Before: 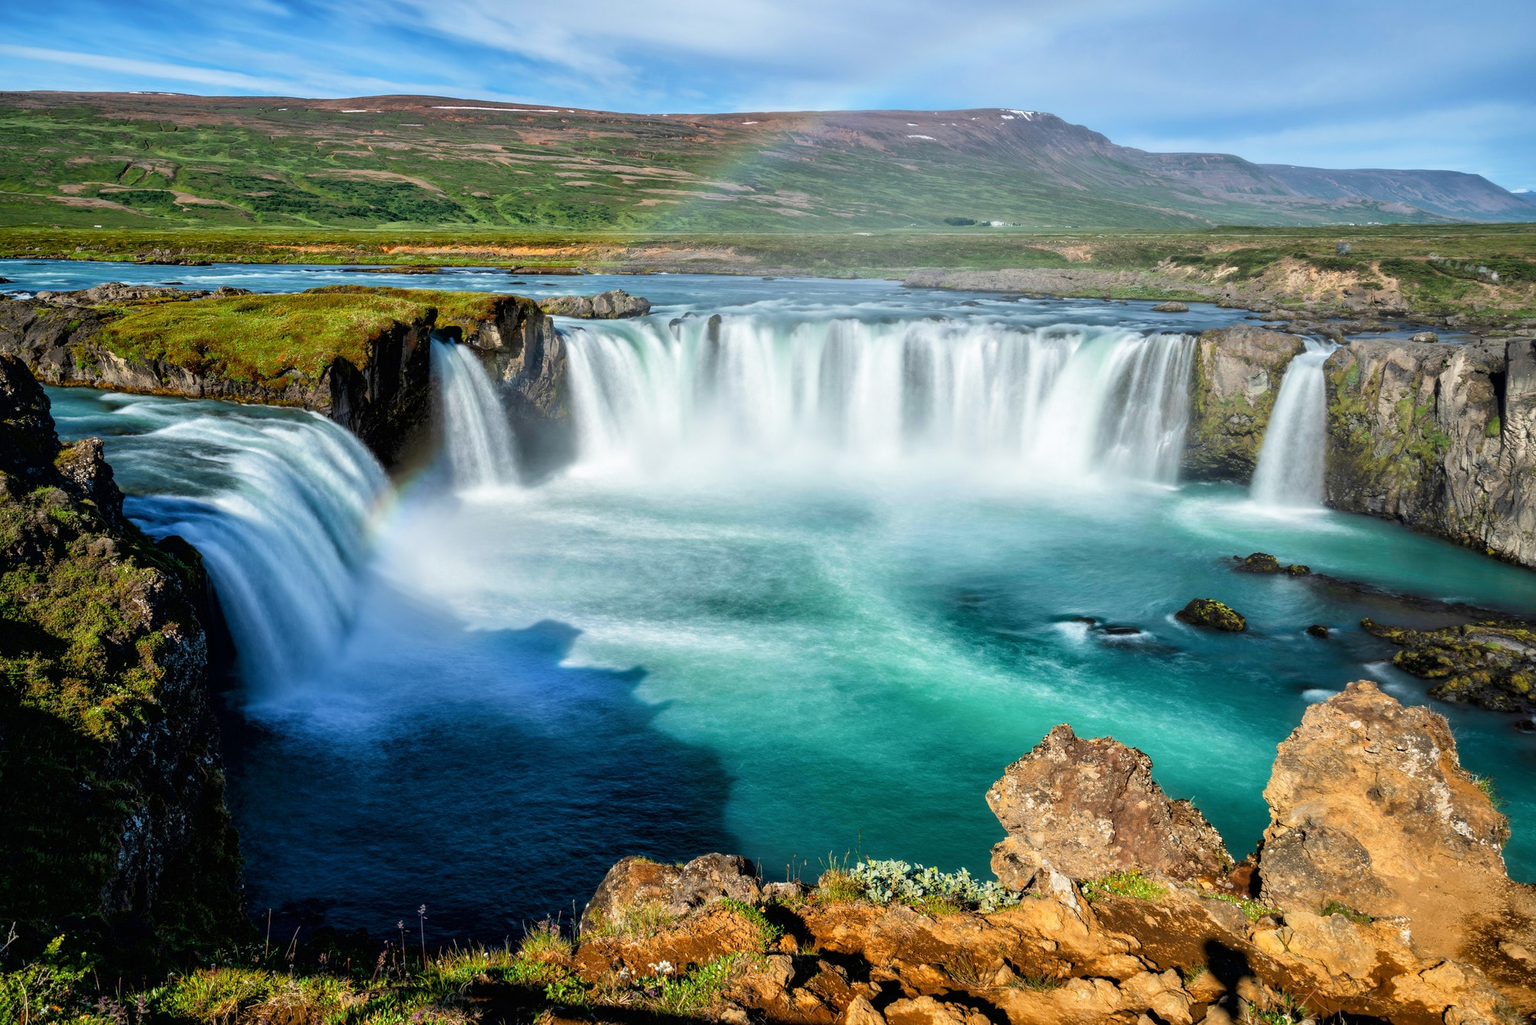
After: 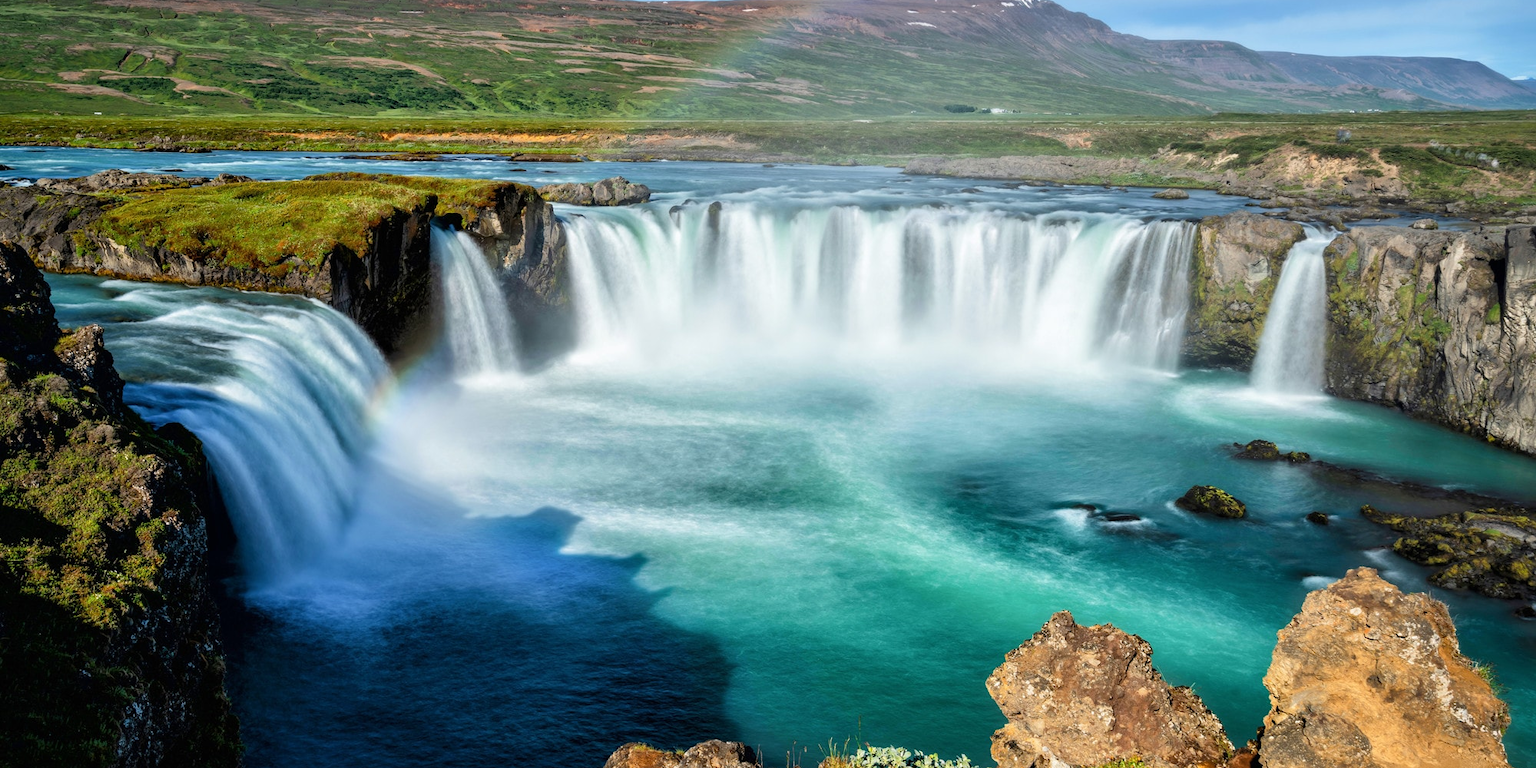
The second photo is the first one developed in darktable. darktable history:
crop: top 11.025%, bottom 13.925%
